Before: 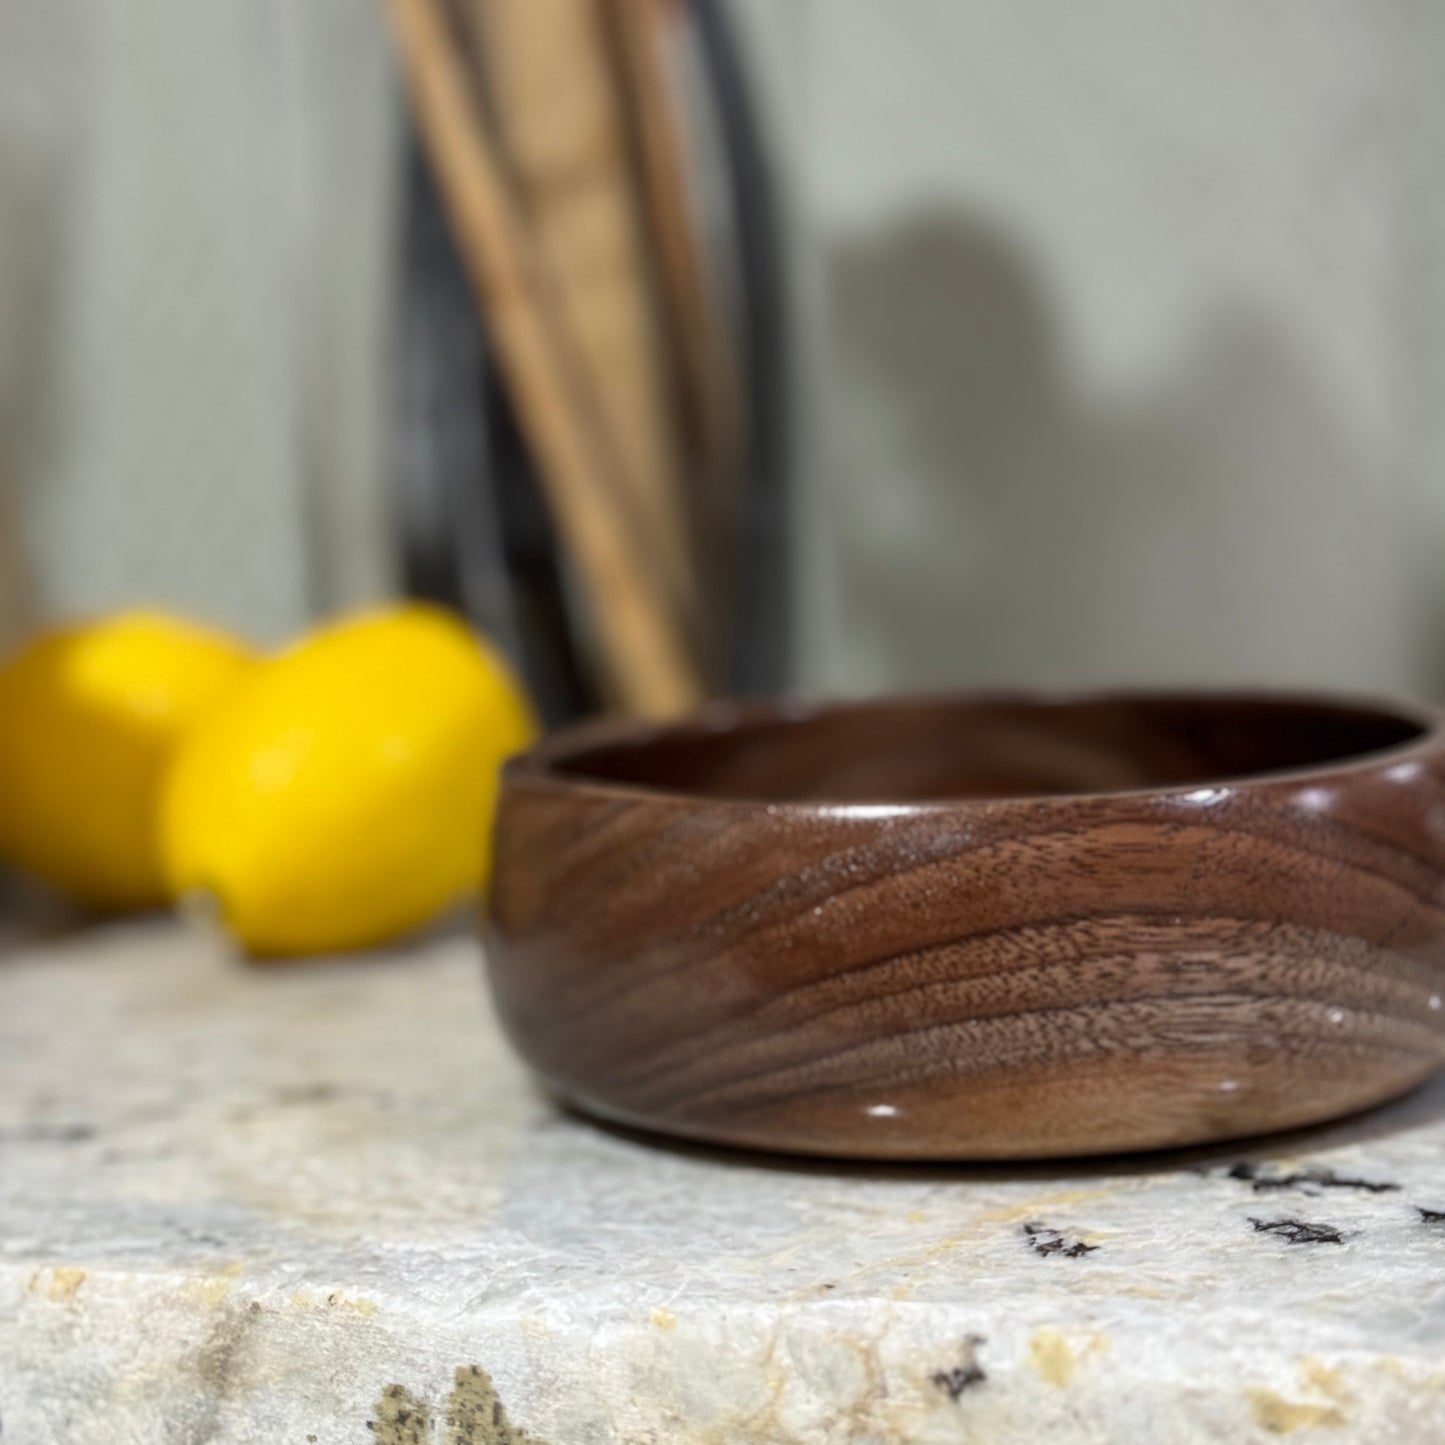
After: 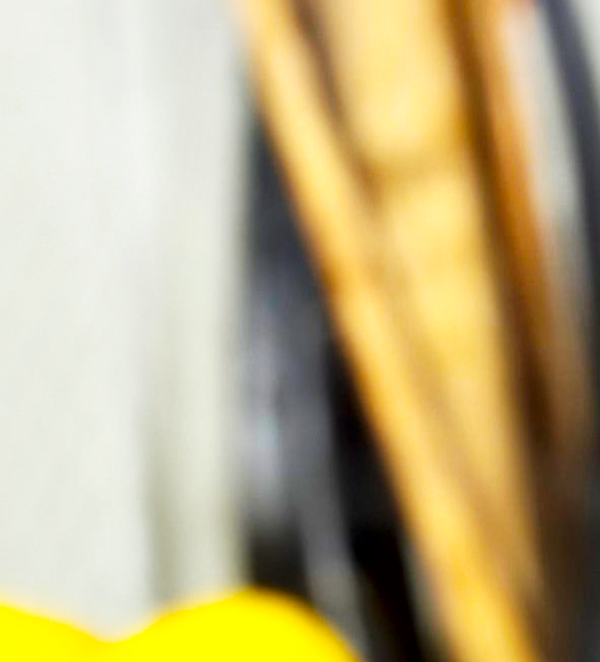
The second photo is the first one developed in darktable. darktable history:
base curve: curves: ch0 [(0, 0) (0.007, 0.004) (0.027, 0.03) (0.046, 0.07) (0.207, 0.54) (0.442, 0.872) (0.673, 0.972) (1, 1)], preserve colors none
local contrast: mode bilateral grid, contrast 25, coarseness 60, detail 151%, midtone range 0.2
color balance rgb: perceptual saturation grading › global saturation 30%, global vibrance 10%
sharpen: amount 0.2
crop and rotate: left 10.817%, top 0.062%, right 47.194%, bottom 53.626%
exposure: compensate highlight preservation false
rotate and perspective: rotation 0.174°, lens shift (vertical) 0.013, lens shift (horizontal) 0.019, shear 0.001, automatic cropping original format, crop left 0.007, crop right 0.991, crop top 0.016, crop bottom 0.997
